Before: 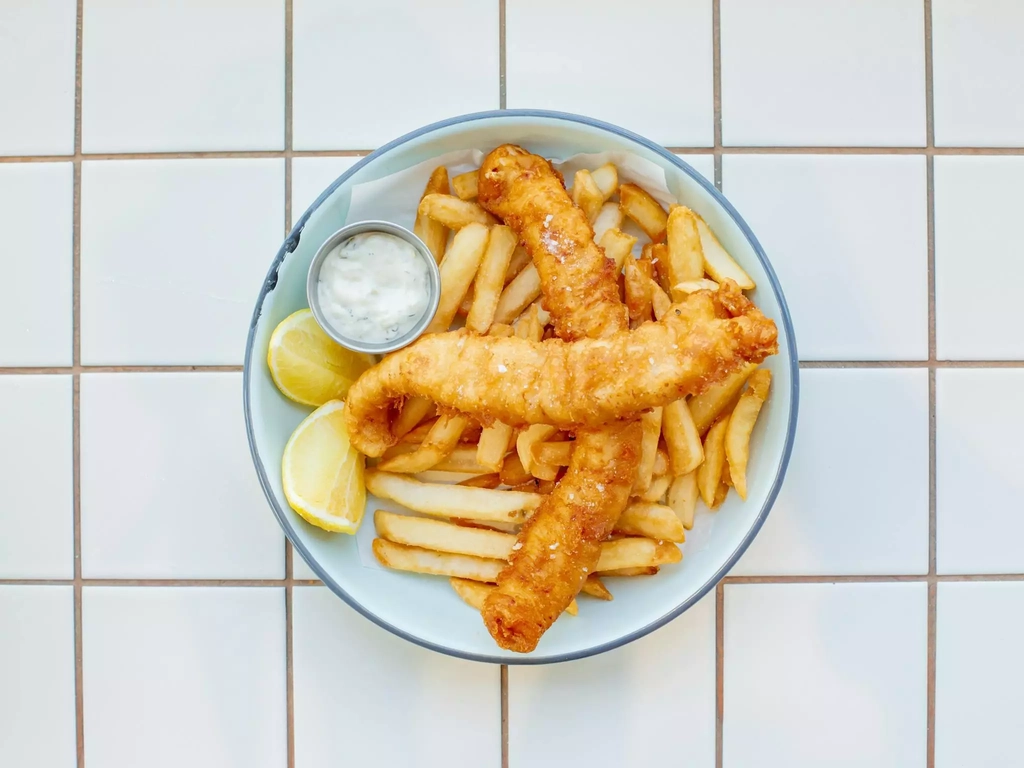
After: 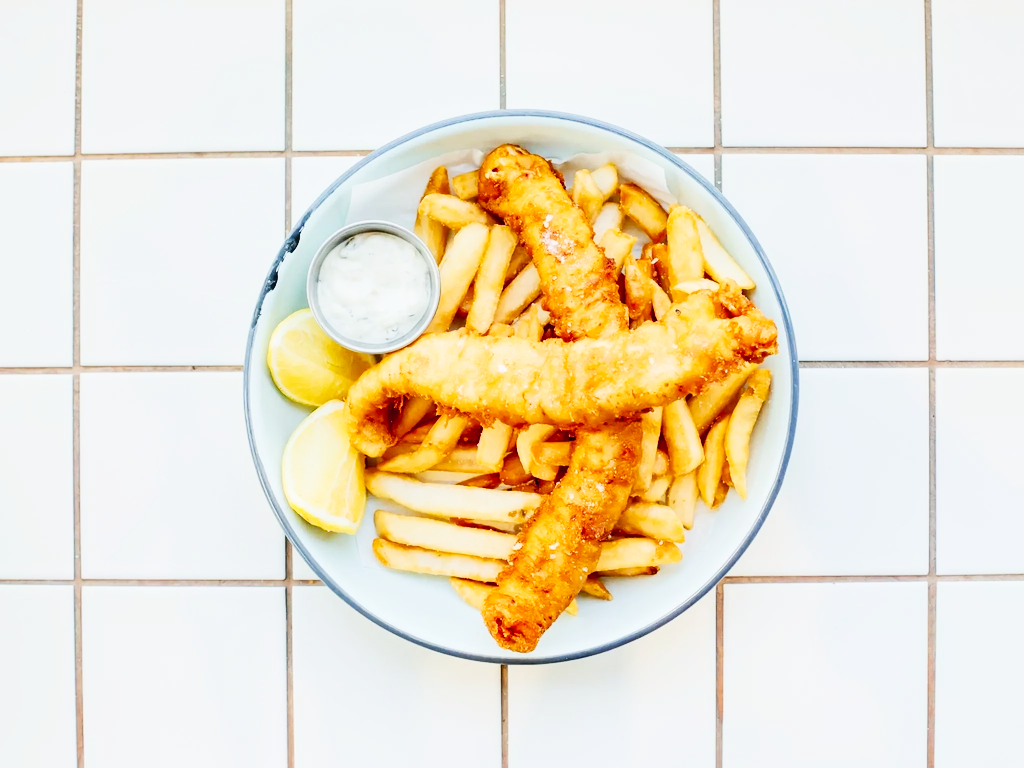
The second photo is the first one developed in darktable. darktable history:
tone curve: curves: ch0 [(0, 0.021) (0.148, 0.076) (0.232, 0.191) (0.398, 0.423) (0.572, 0.672) (0.705, 0.812) (0.877, 0.931) (0.99, 0.987)]; ch1 [(0, 0) (0.377, 0.325) (0.493, 0.486) (0.508, 0.502) (0.515, 0.514) (0.554, 0.586) (0.623, 0.658) (0.701, 0.704) (0.778, 0.751) (1, 1)]; ch2 [(0, 0) (0.431, 0.398) (0.485, 0.486) (0.495, 0.498) (0.511, 0.507) (0.58, 0.66) (0.679, 0.757) (0.749, 0.829) (1, 0.991)], preserve colors none
contrast brightness saturation: contrast 0.223
